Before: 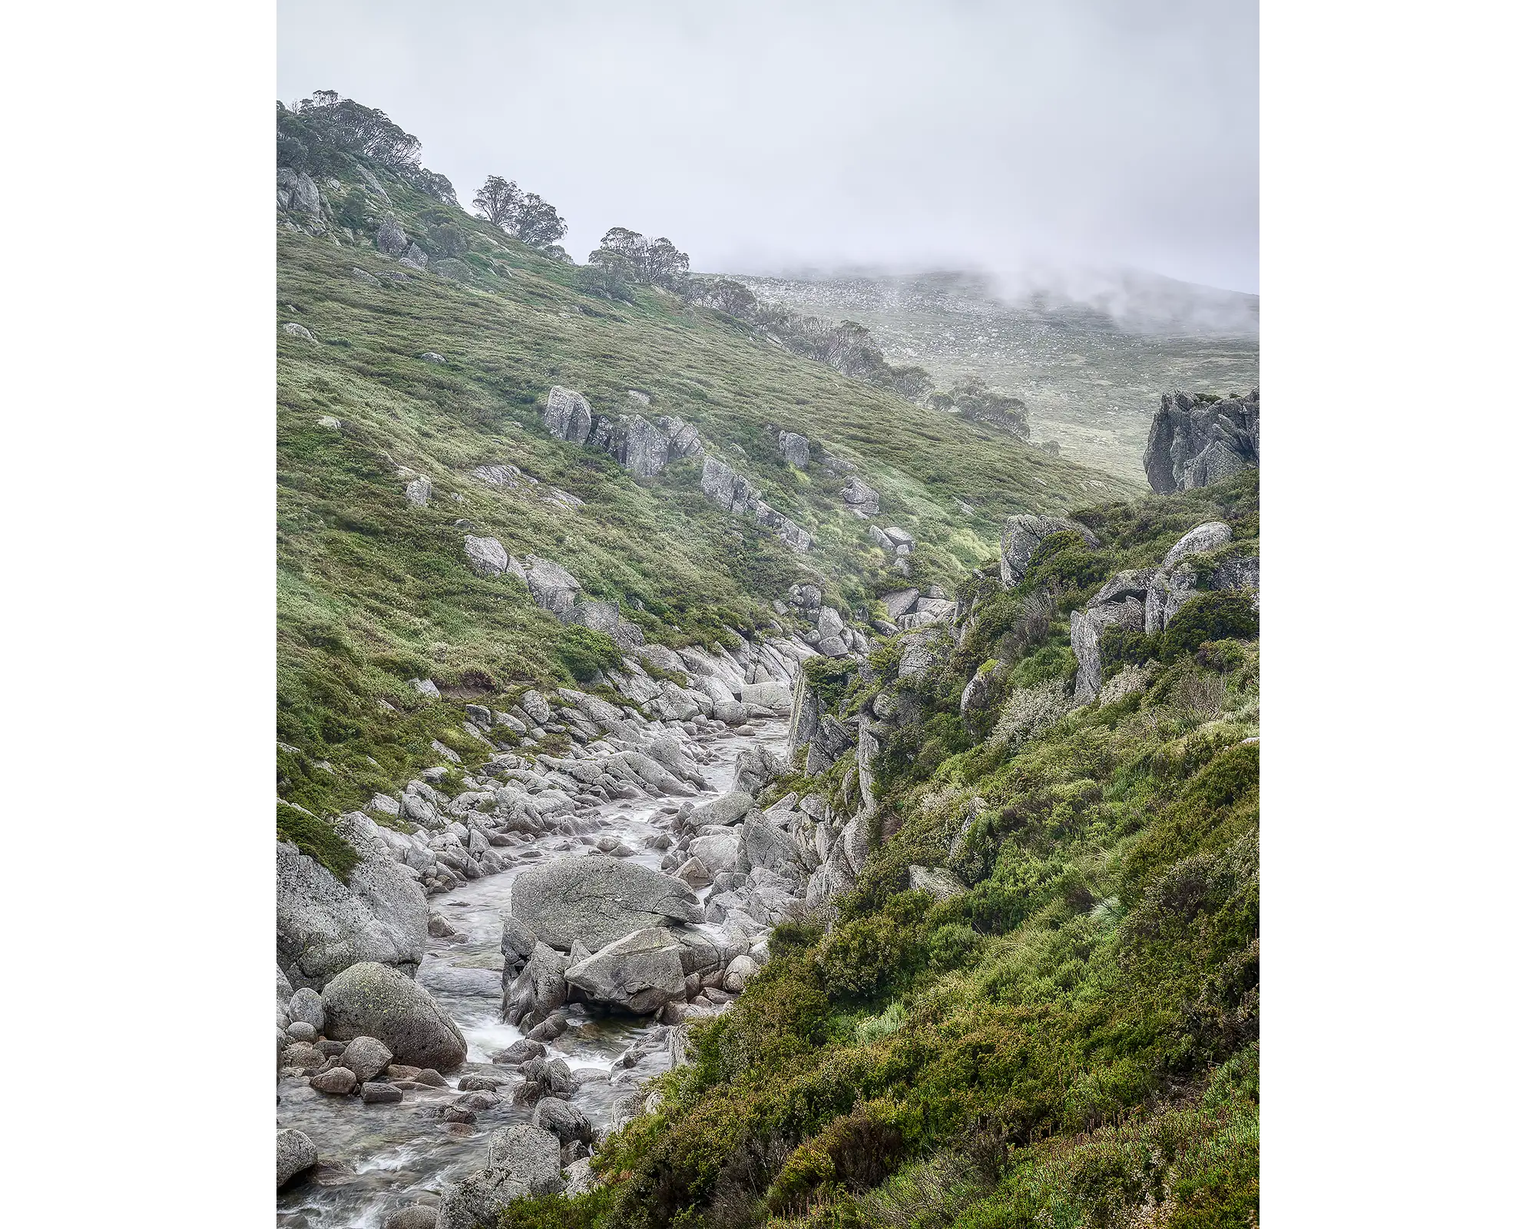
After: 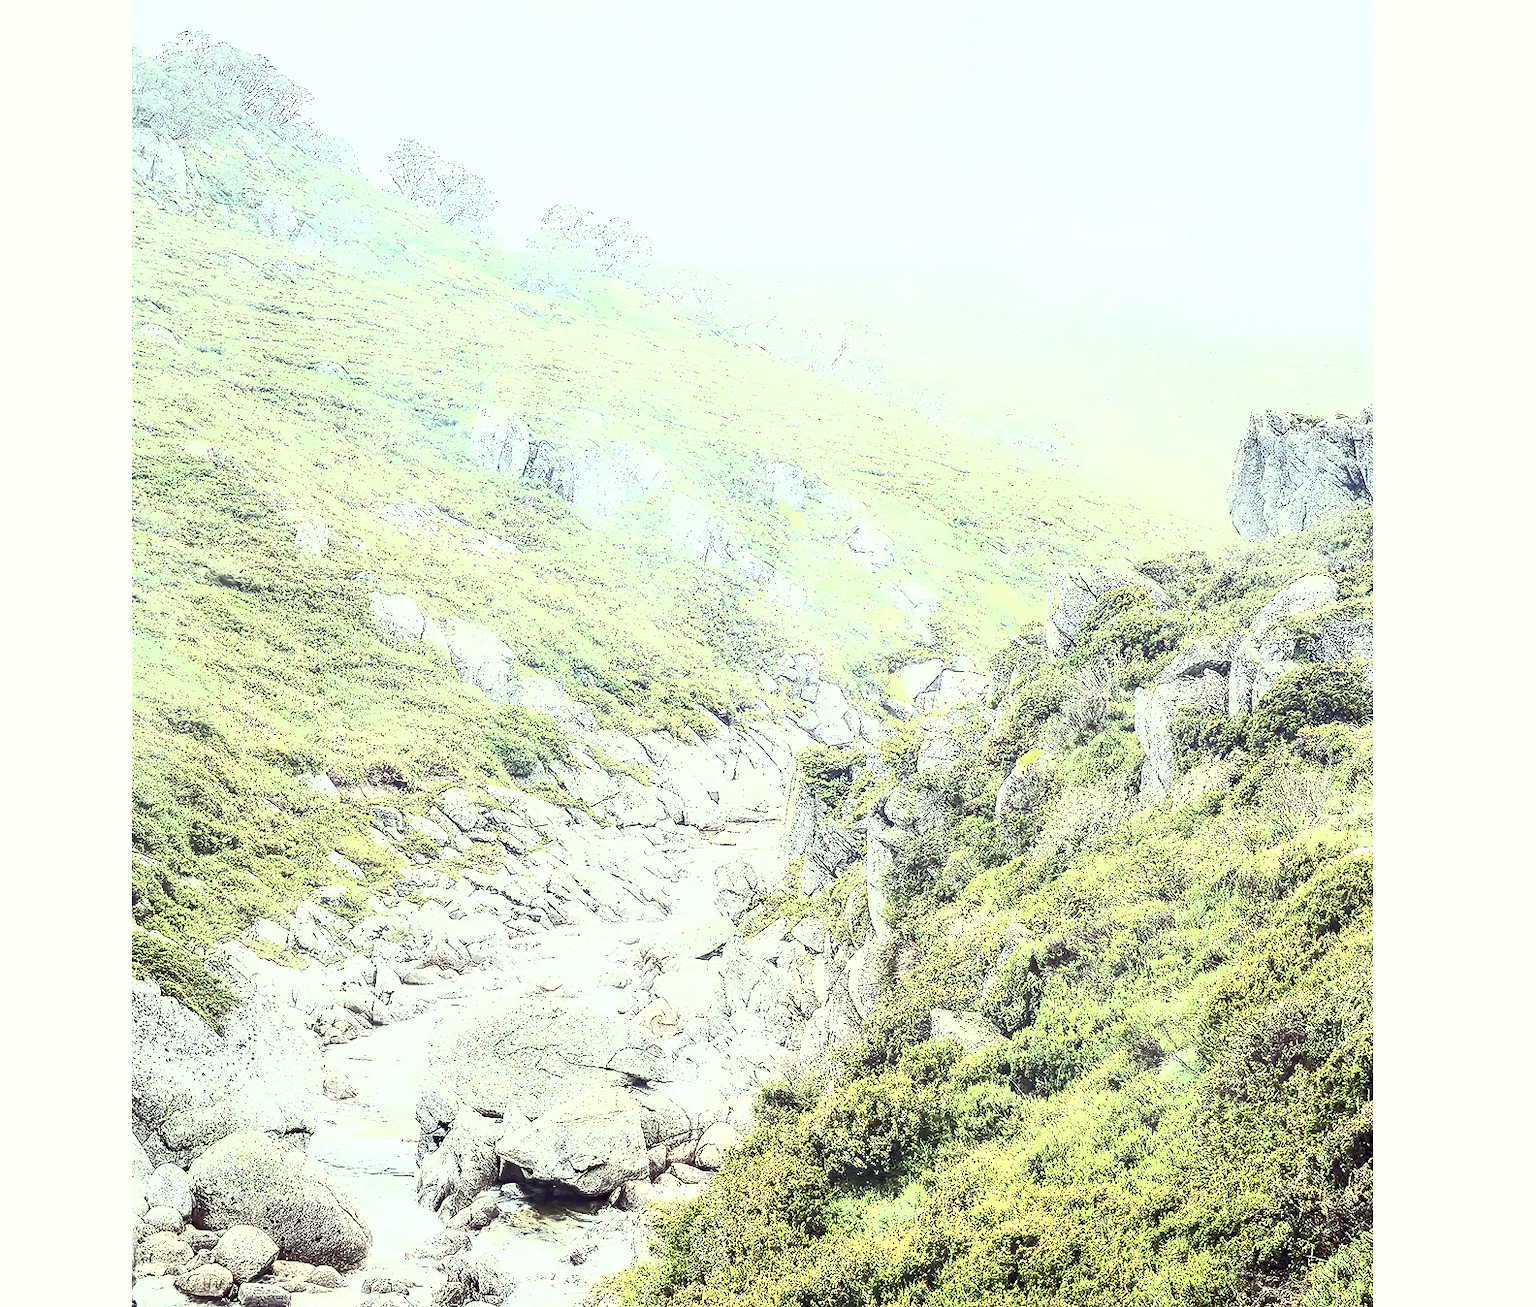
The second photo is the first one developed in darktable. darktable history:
exposure: black level correction 0.001, exposure 1.822 EV, compensate exposure bias true, compensate highlight preservation false
crop: left 11.225%, top 5.381%, right 9.565%, bottom 10.314%
color correction: highlights a* -20.17, highlights b* 20.27, shadows a* 20.03, shadows b* -20.46, saturation 0.43
contrast brightness saturation: contrast 0.83, brightness 0.59, saturation 0.59
